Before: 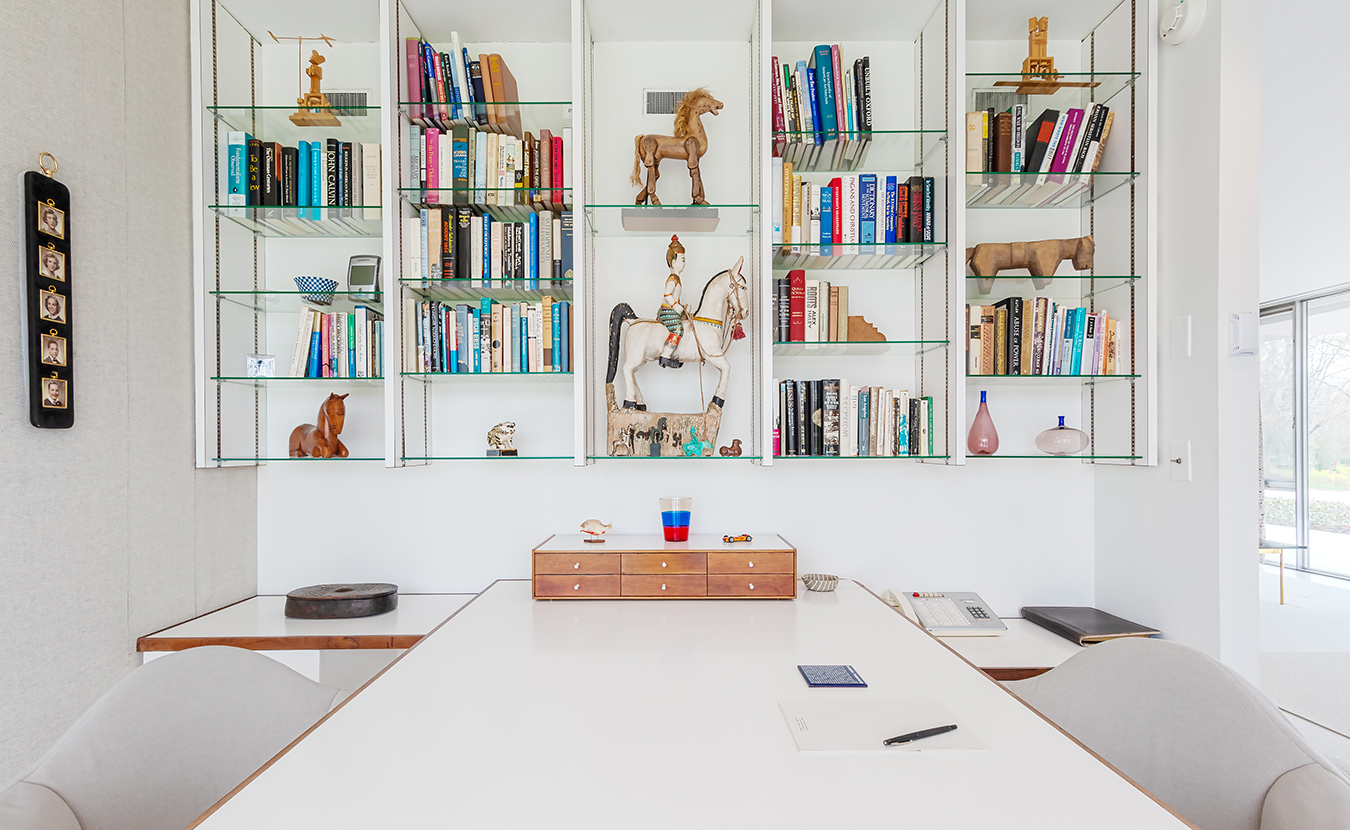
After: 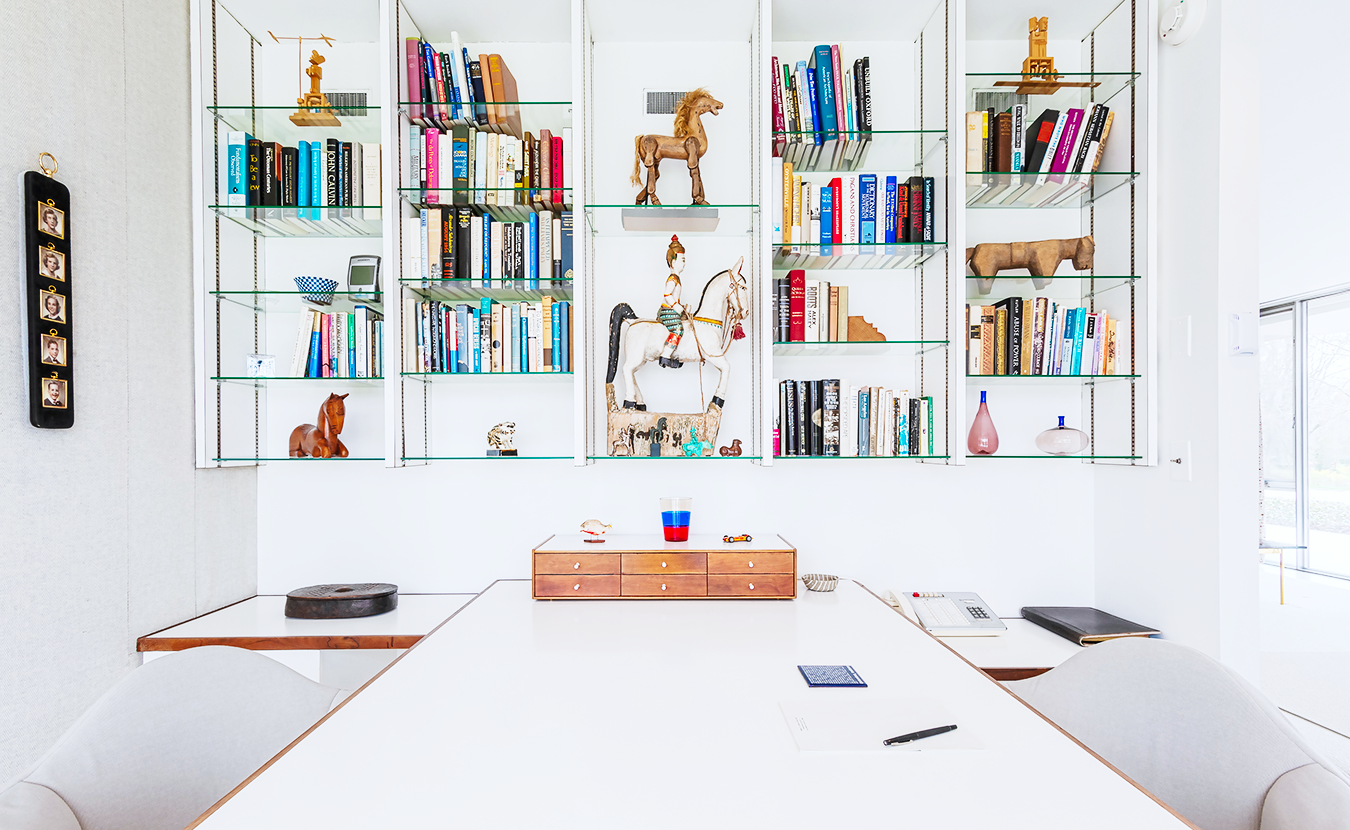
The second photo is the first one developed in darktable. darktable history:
white balance: red 0.976, blue 1.04
tone curve: curves: ch0 [(0, 0) (0.003, 0.011) (0.011, 0.019) (0.025, 0.03) (0.044, 0.045) (0.069, 0.061) (0.1, 0.085) (0.136, 0.119) (0.177, 0.159) (0.224, 0.205) (0.277, 0.261) (0.335, 0.329) (0.399, 0.407) (0.468, 0.508) (0.543, 0.606) (0.623, 0.71) (0.709, 0.815) (0.801, 0.903) (0.898, 0.957) (1, 1)], preserve colors none
